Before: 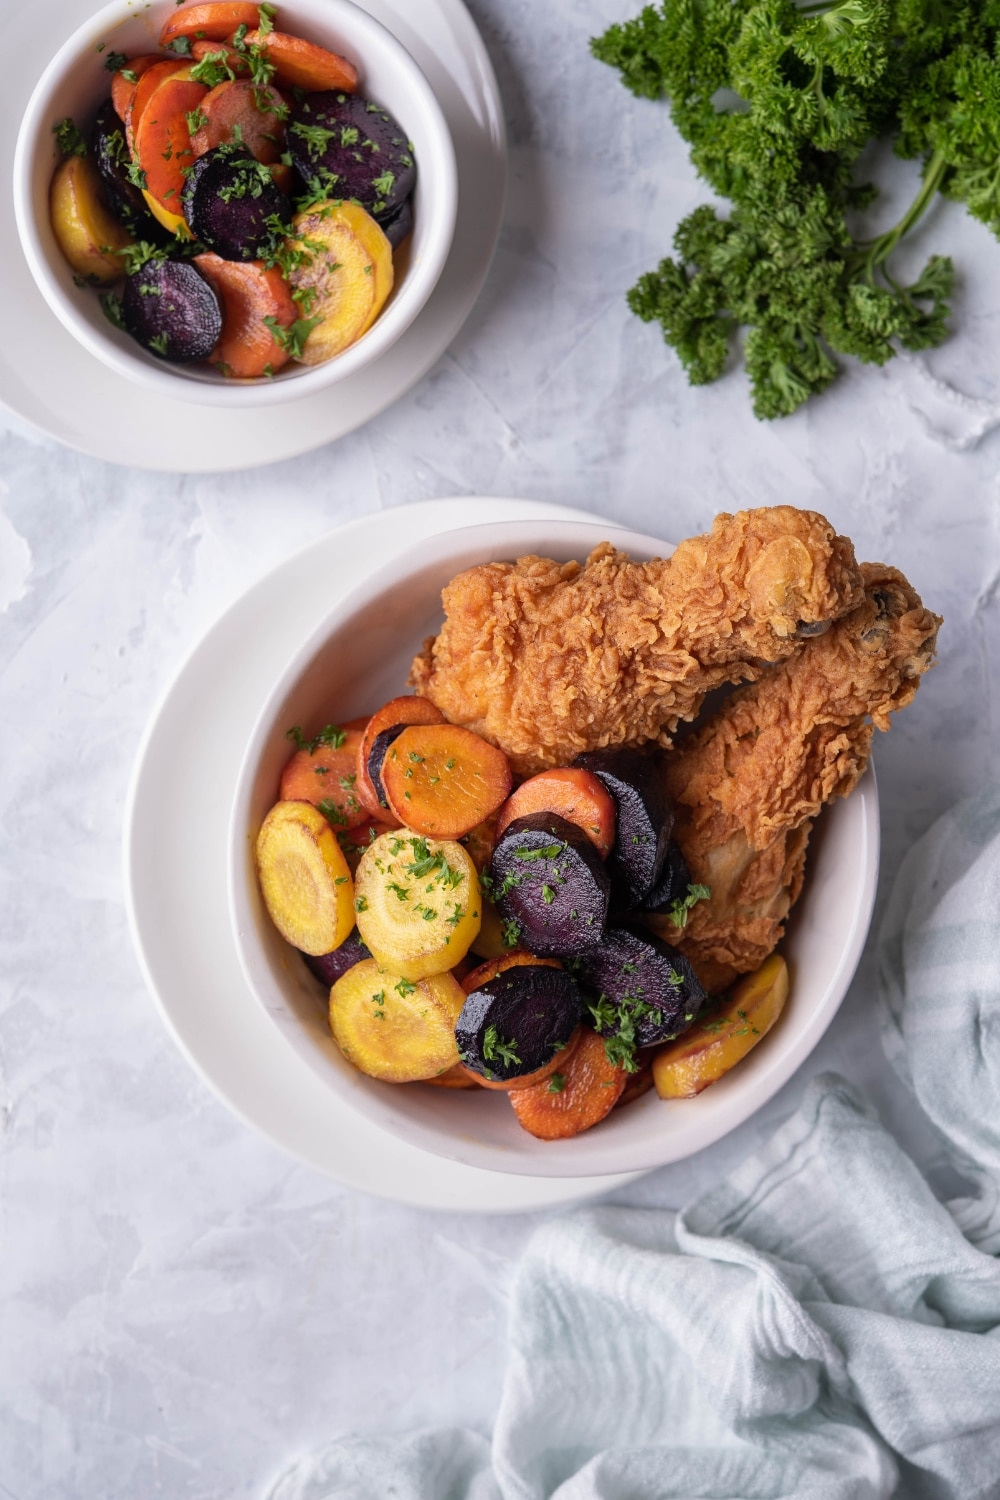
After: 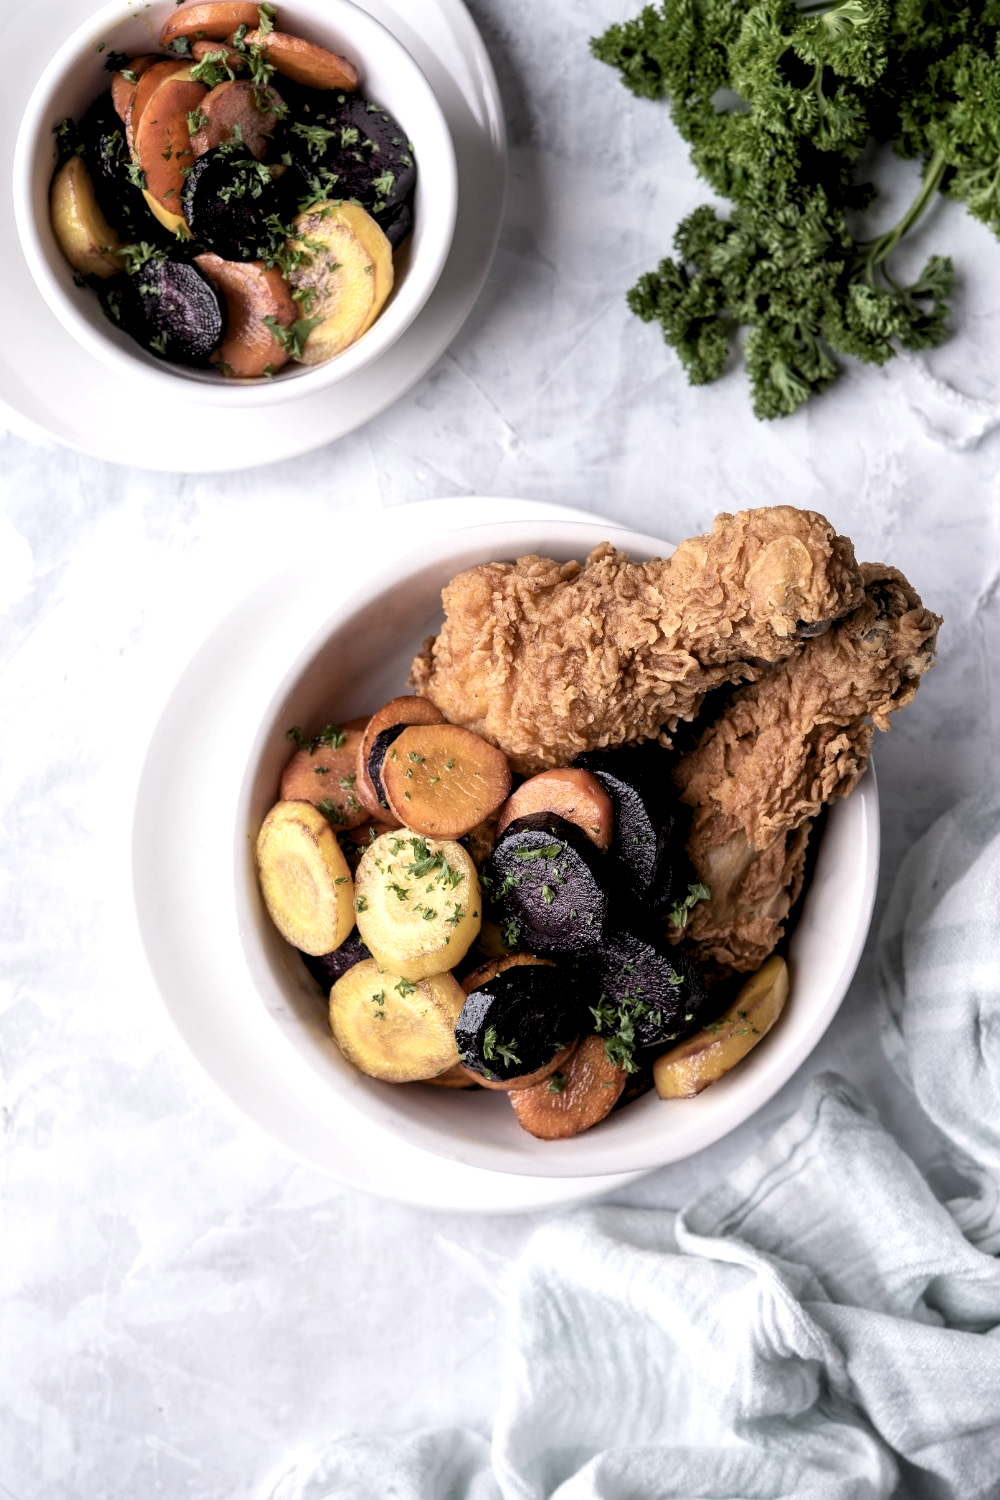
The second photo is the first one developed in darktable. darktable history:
exposure: black level correction 0.009, exposure 0.117 EV, compensate highlight preservation false
contrast brightness saturation: contrast 0.101, saturation -0.36
levels: levels [0.062, 0.494, 0.925]
